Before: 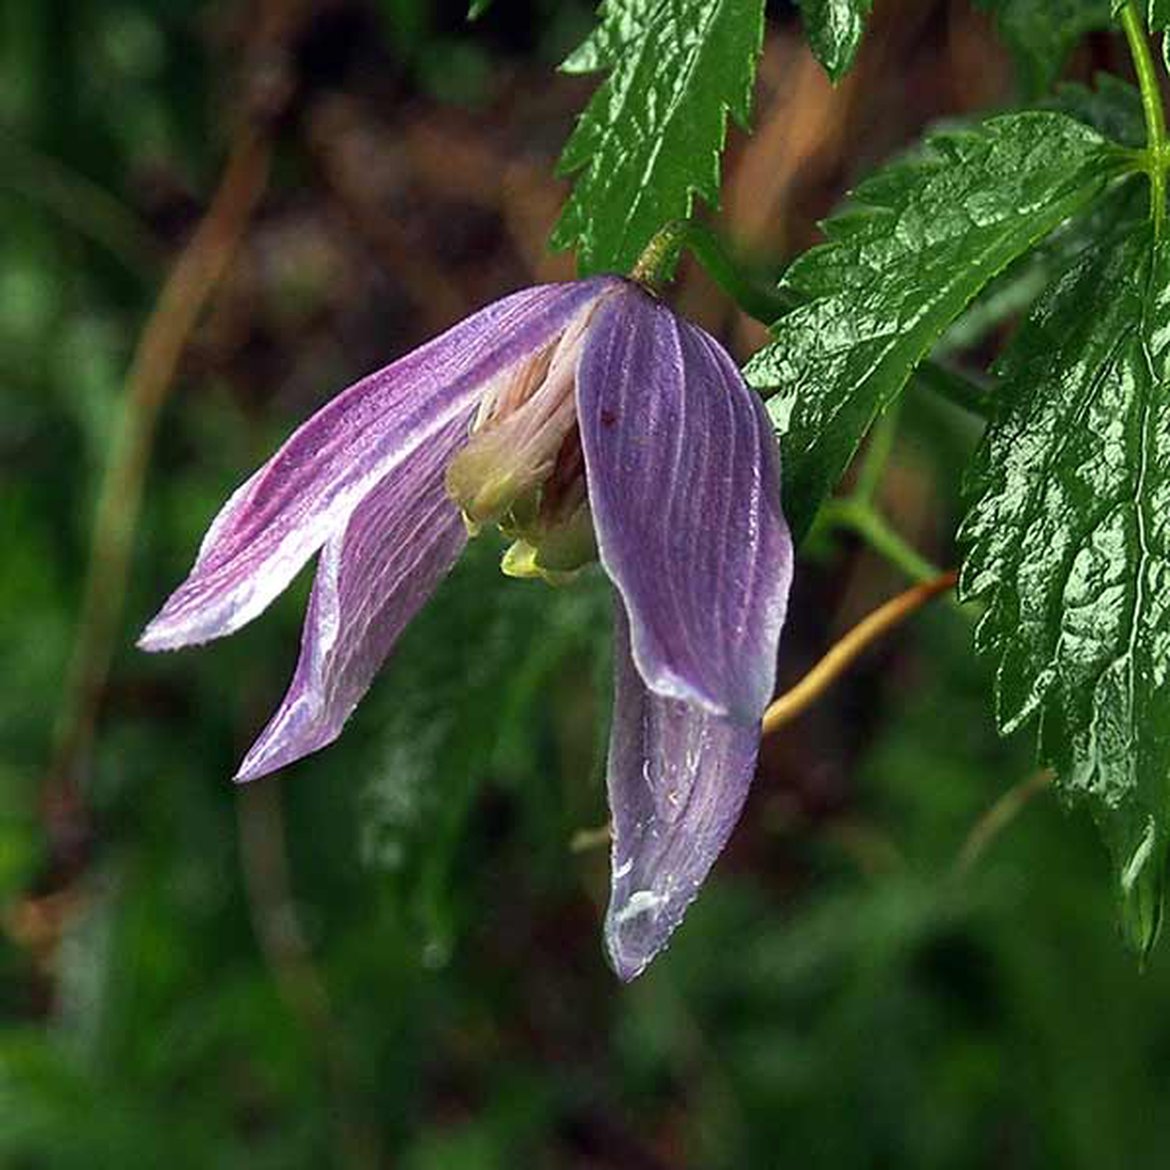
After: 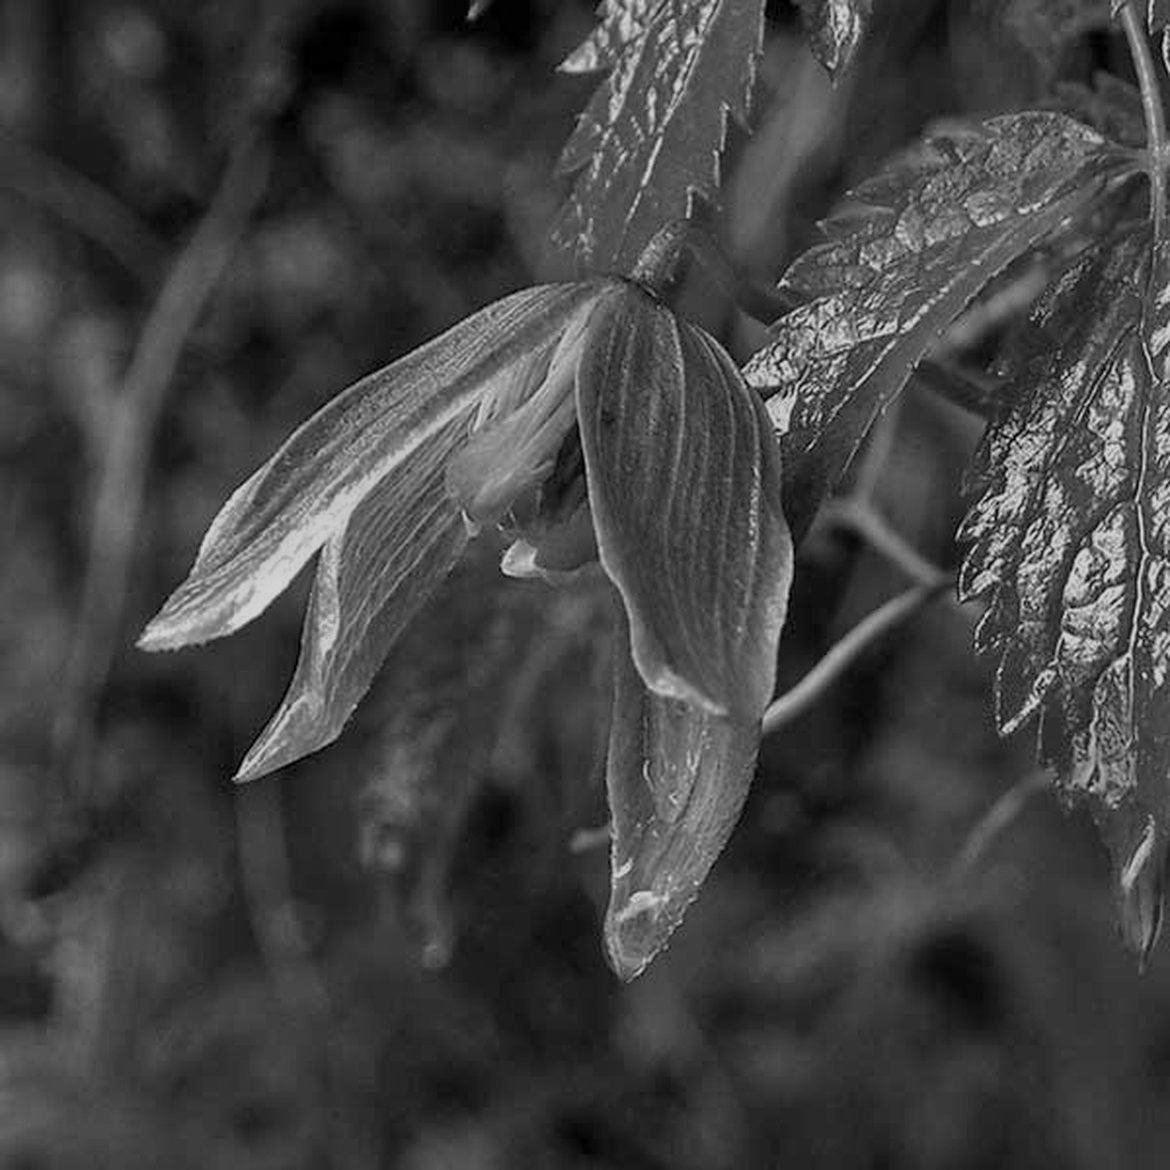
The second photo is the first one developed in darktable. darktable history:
monochrome: a -92.57, b 58.91
tone equalizer: -8 EV 0.25 EV, -7 EV 0.417 EV, -6 EV 0.417 EV, -5 EV 0.25 EV, -3 EV -0.25 EV, -2 EV -0.417 EV, -1 EV -0.417 EV, +0 EV -0.25 EV, edges refinement/feathering 500, mask exposure compensation -1.57 EV, preserve details guided filter
color balance rgb: perceptual saturation grading › global saturation 35%, perceptual saturation grading › highlights -25%, perceptual saturation grading › shadows 25%, global vibrance 10%
